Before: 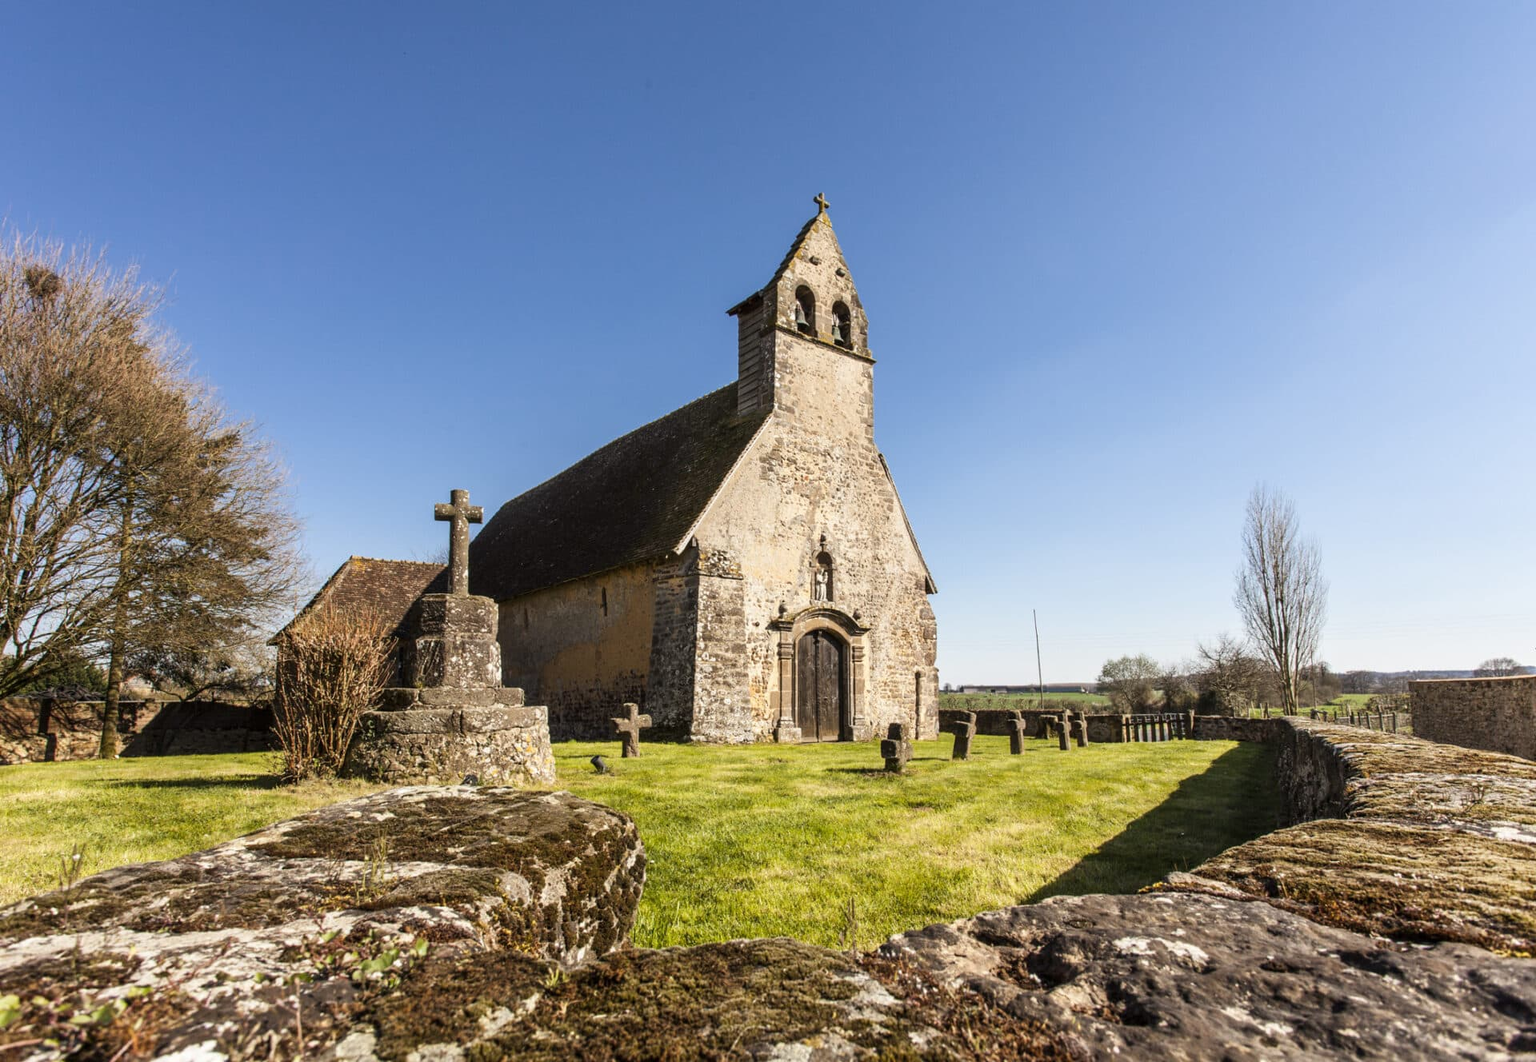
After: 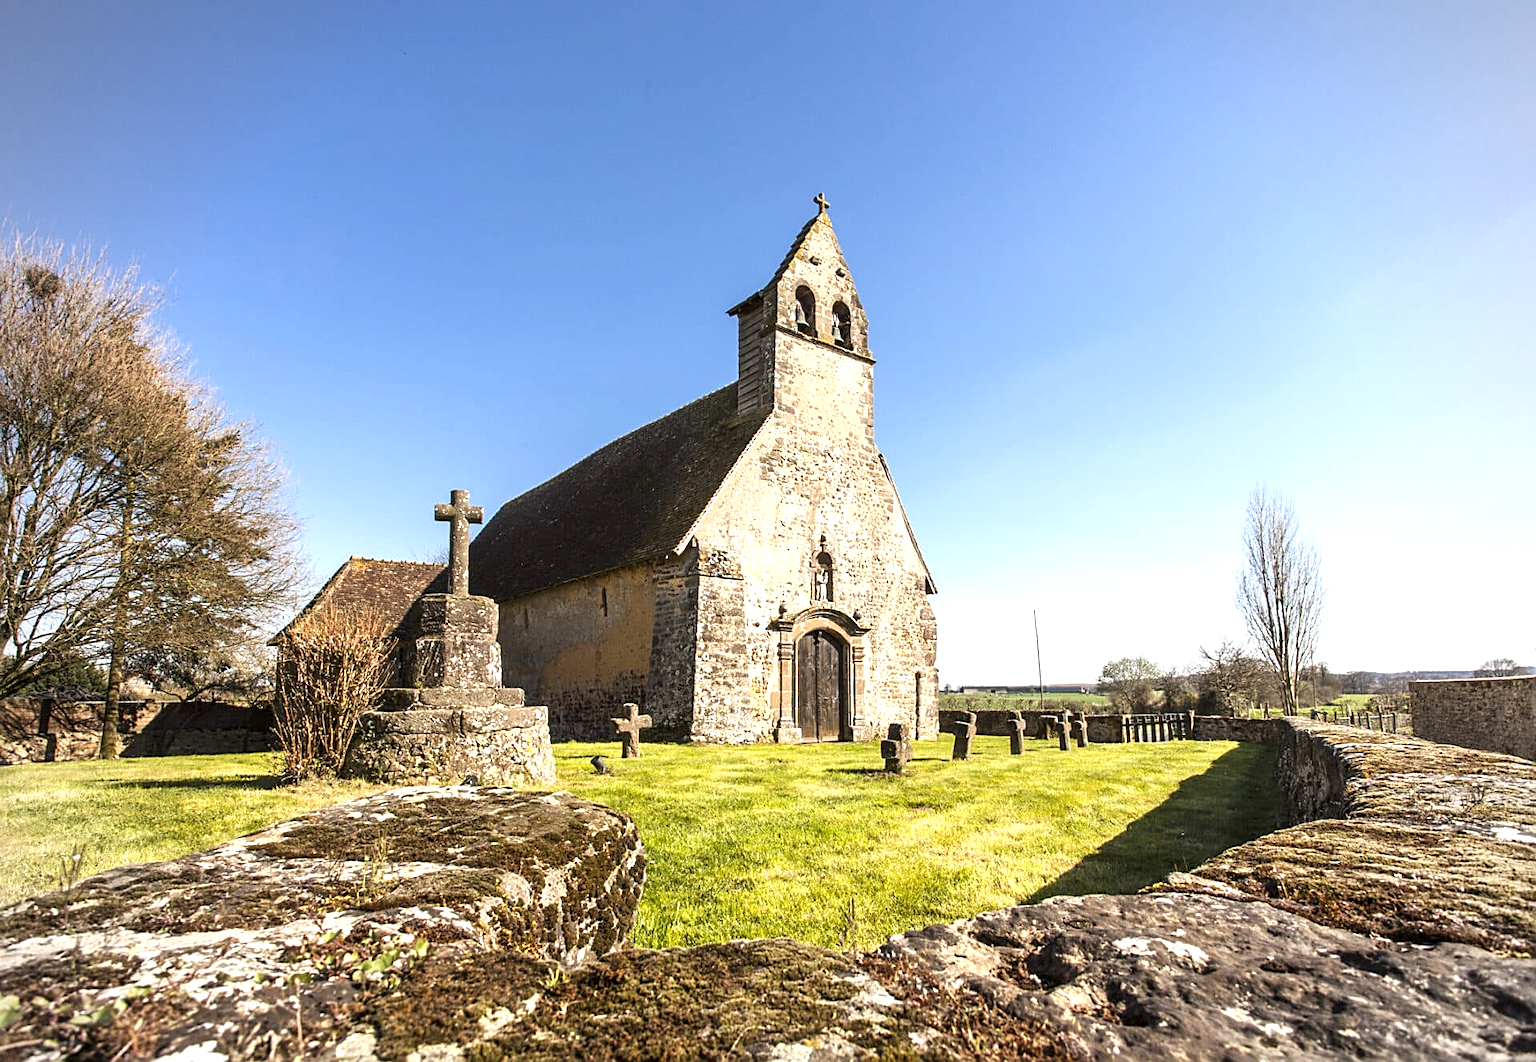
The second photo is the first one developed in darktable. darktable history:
vignetting: fall-off radius 60.92%
sharpen: on, module defaults
exposure: black level correction 0, exposure 0.7 EV, compensate exposure bias true, compensate highlight preservation false
